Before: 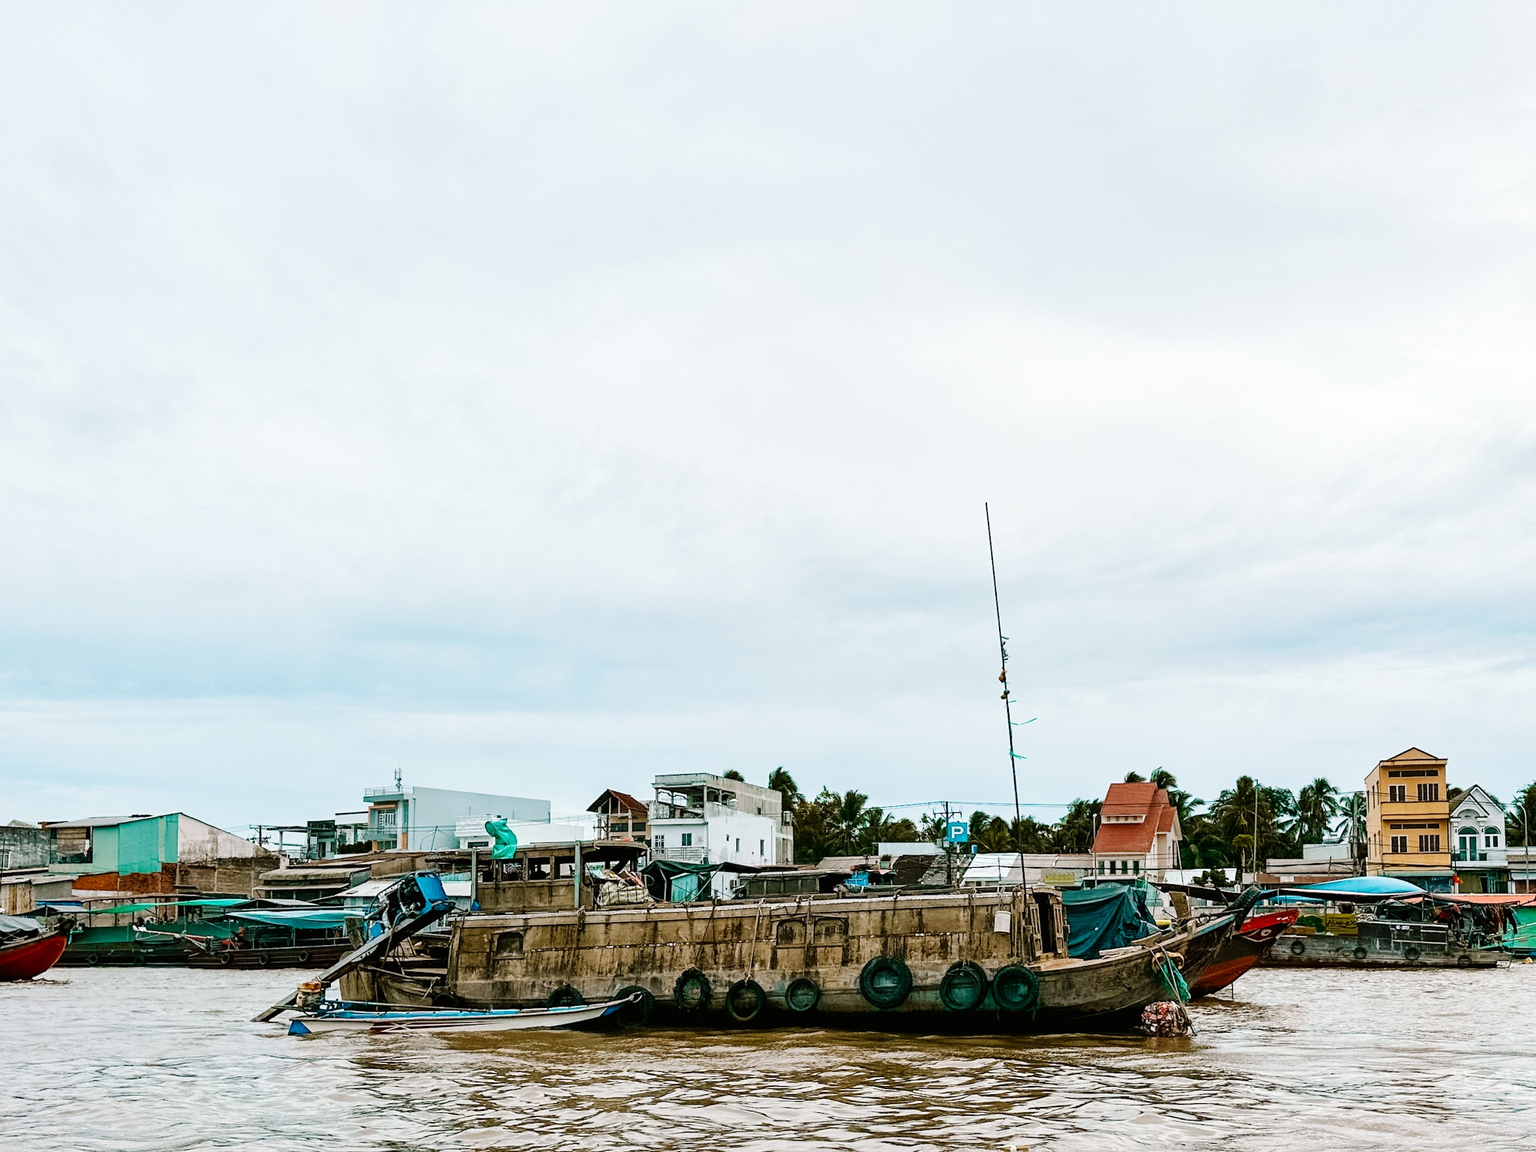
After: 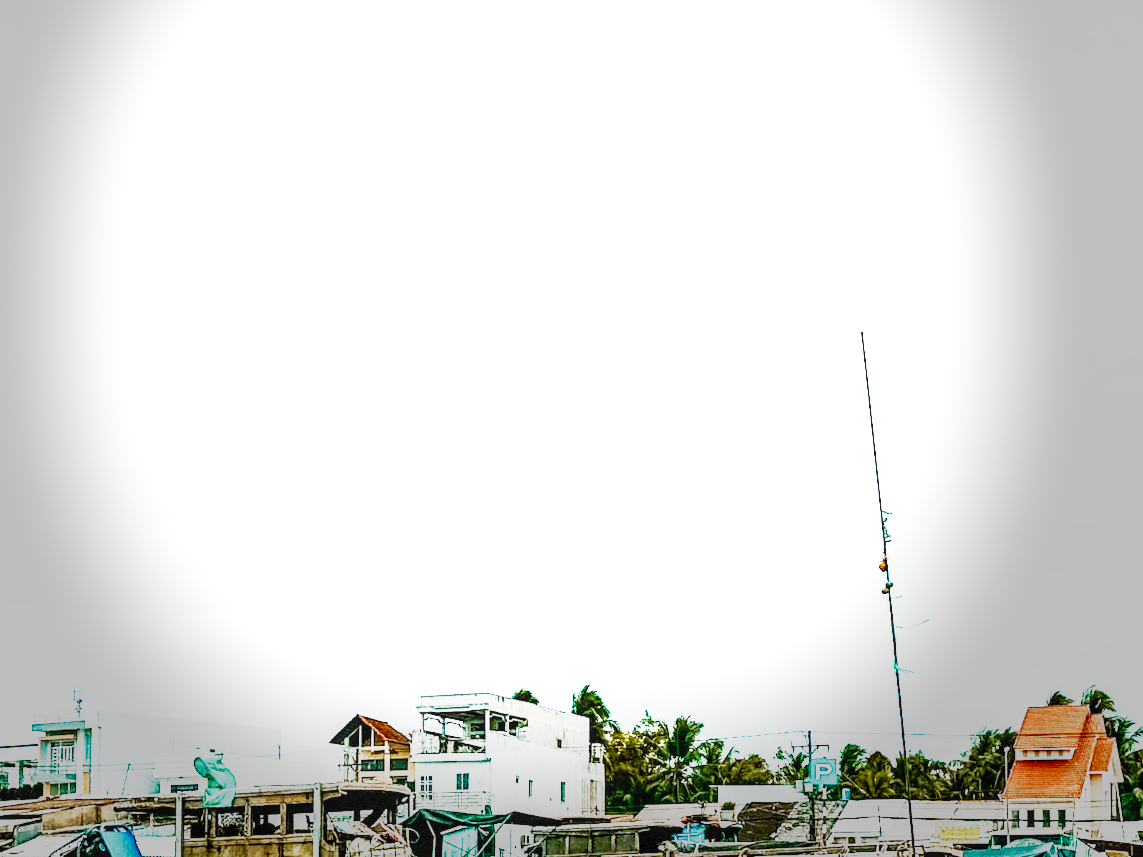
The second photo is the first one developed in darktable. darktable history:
exposure: black level correction 0.001, exposure 1 EV, compensate highlight preservation false
vignetting: fall-off start 68.33%, fall-off radius 30%, saturation 0.042, center (-0.066, -0.311), width/height ratio 0.992, shape 0.85, dithering 8-bit output
base curve: curves: ch0 [(0, 0) (0.012, 0.01) (0.073, 0.168) (0.31, 0.711) (0.645, 0.957) (1, 1)], preserve colors none
crop and rotate: left 22.13%, top 22.054%, right 22.026%, bottom 22.102%
local contrast: highlights 61%, detail 143%, midtone range 0.428
haze removal: compatibility mode true, adaptive false
